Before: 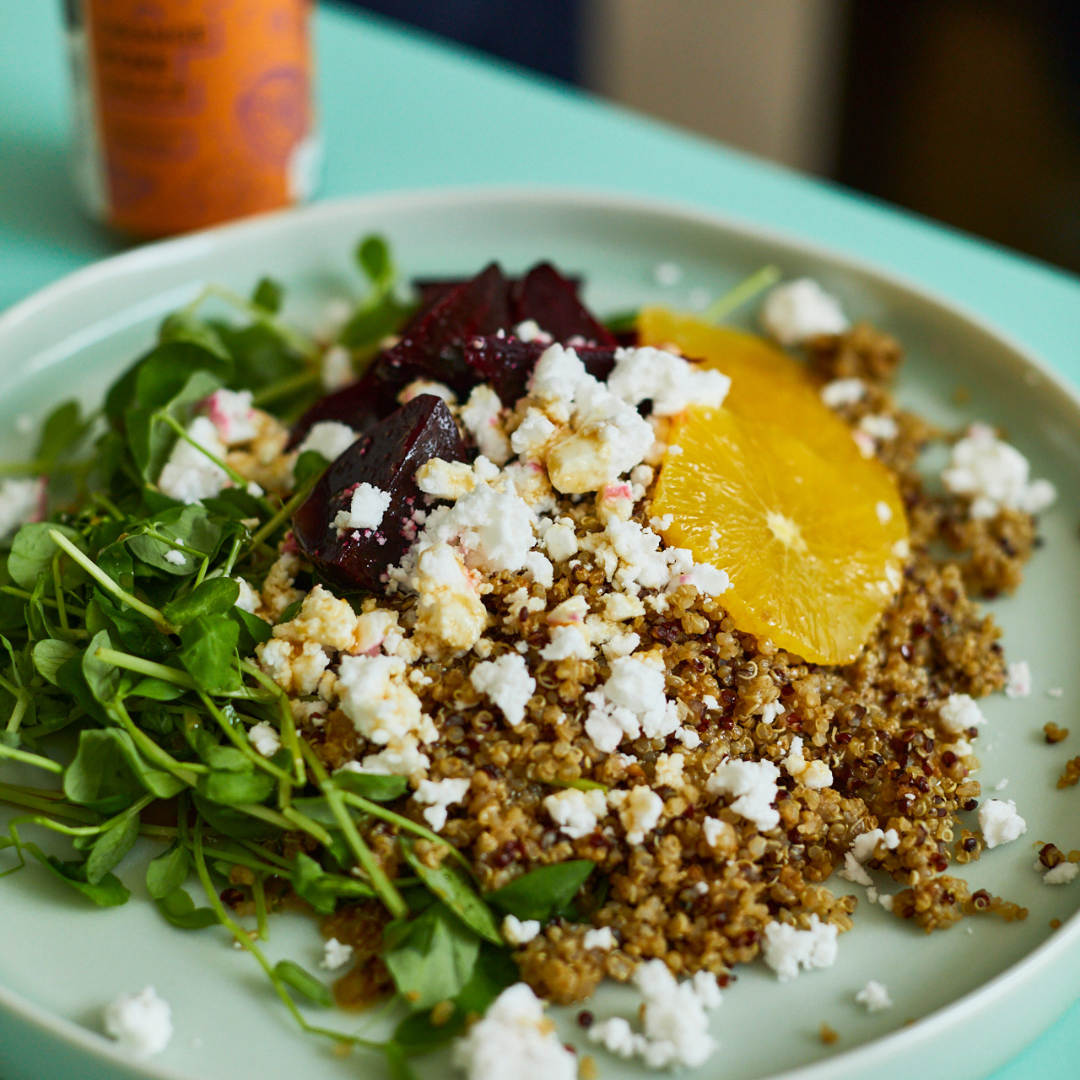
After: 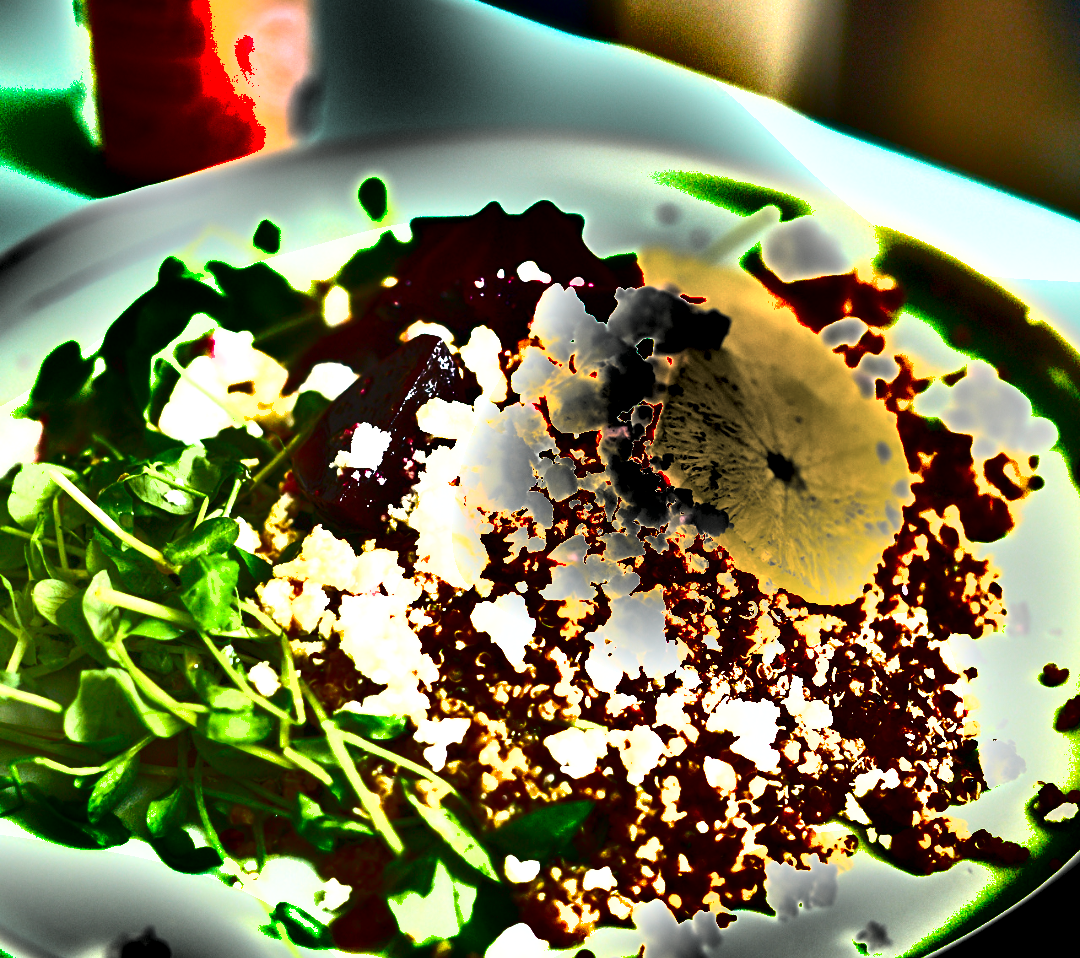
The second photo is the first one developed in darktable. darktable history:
shadows and highlights: shadows 20.91, highlights -82.73, soften with gaussian
crop and rotate: top 5.609%, bottom 5.609%
exposure: exposure 2.25 EV, compensate highlight preservation false
